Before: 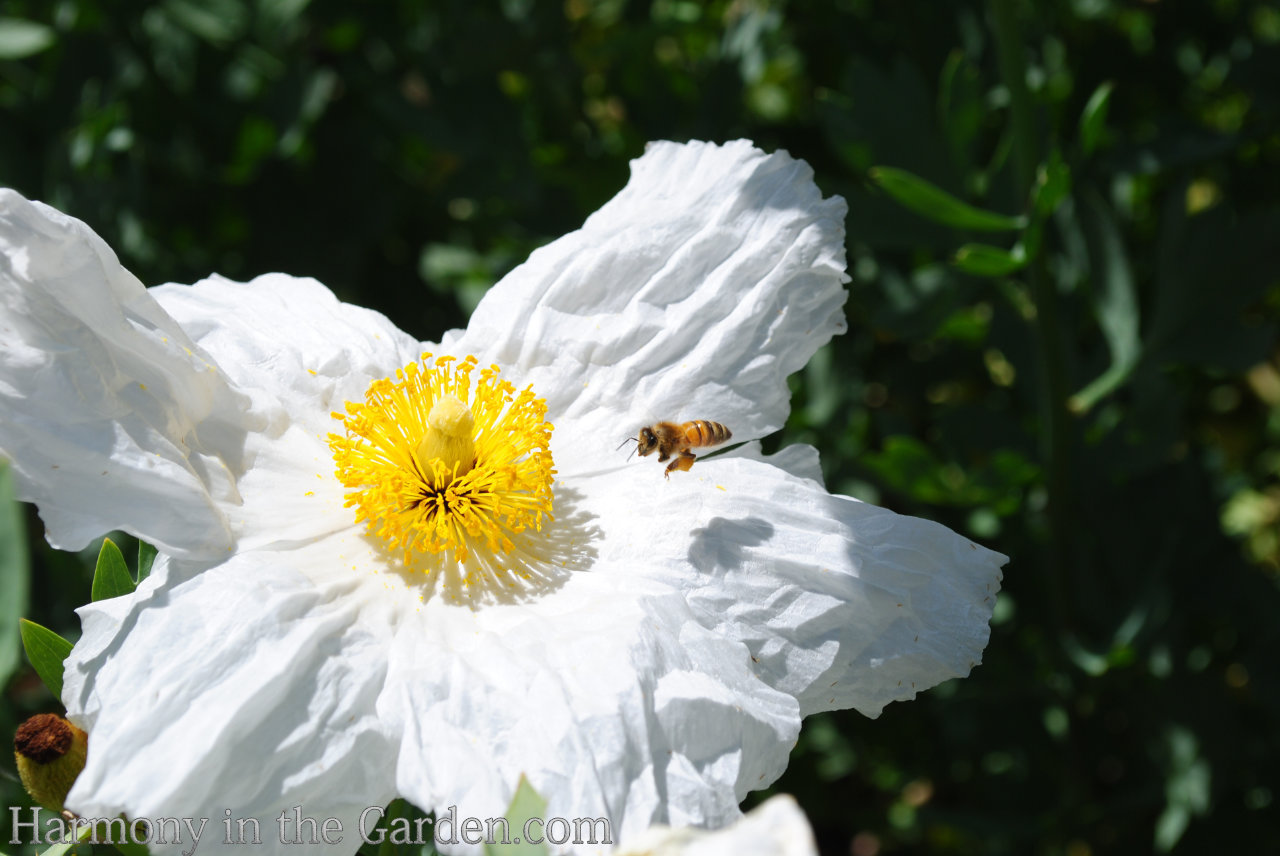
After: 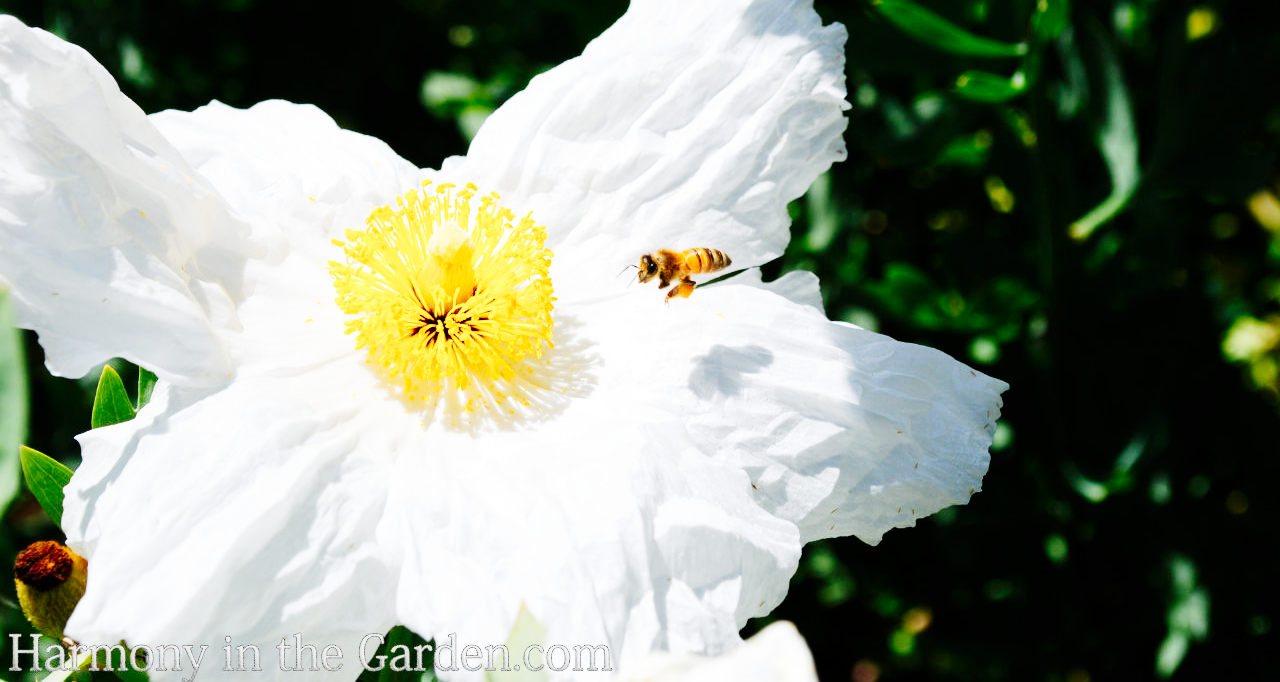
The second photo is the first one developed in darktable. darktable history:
tone curve: curves: ch0 [(0, 0) (0.004, 0) (0.133, 0.071) (0.325, 0.456) (0.832, 0.957) (1, 1)], preserve colors none
crop and rotate: top 20.298%
